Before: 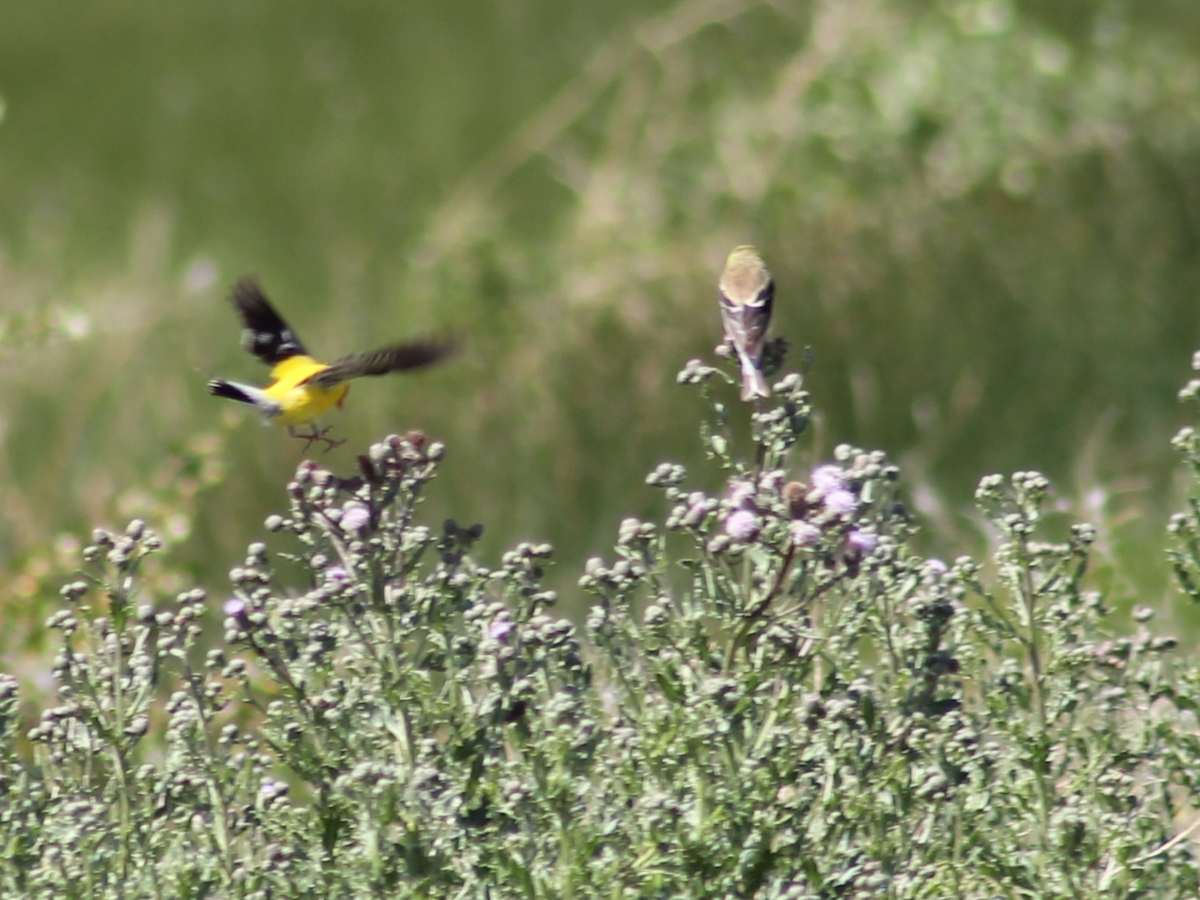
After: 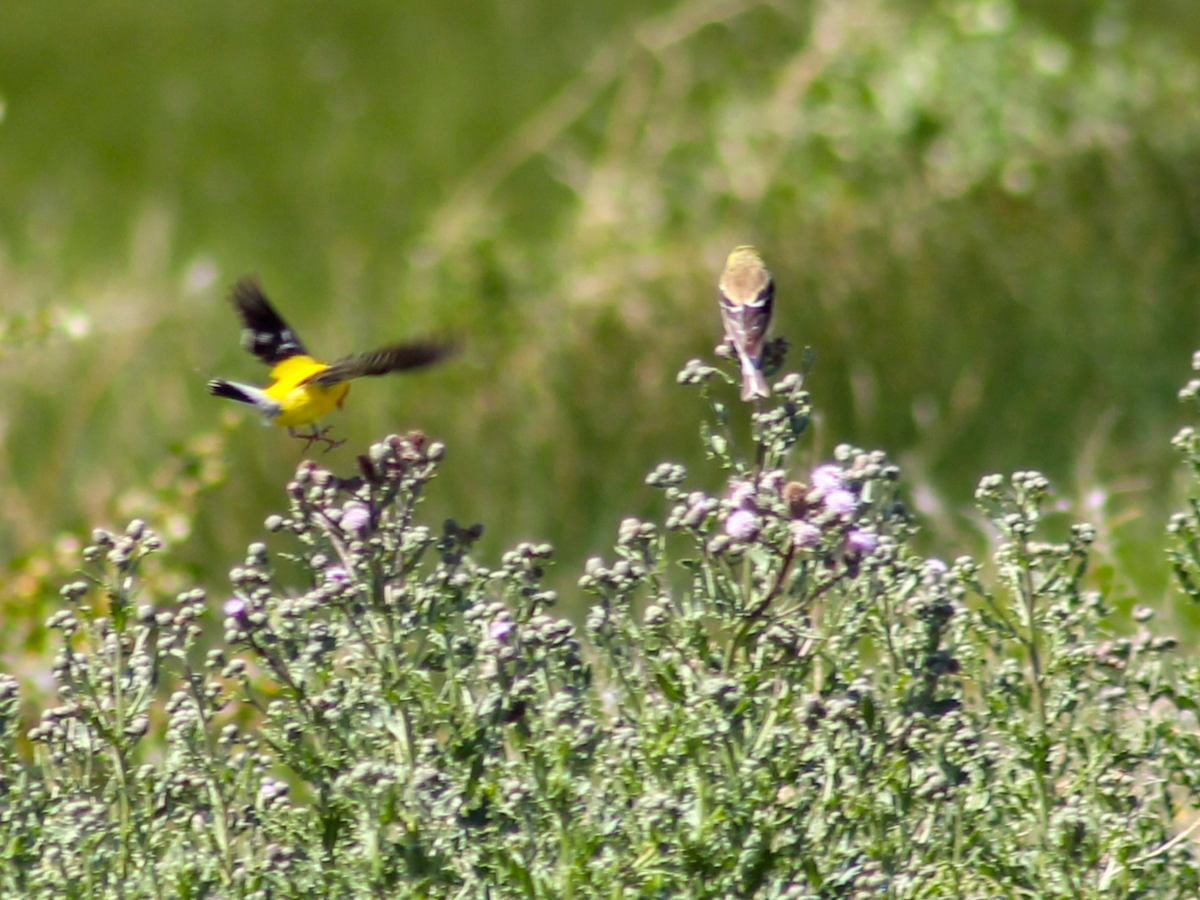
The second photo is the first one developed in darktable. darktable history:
color balance rgb: perceptual saturation grading › global saturation 29.986%, perceptual brilliance grading › global brilliance 2.569%, perceptual brilliance grading › highlights -2.449%, perceptual brilliance grading › shadows 3.689%, global vibrance 20%
local contrast: on, module defaults
